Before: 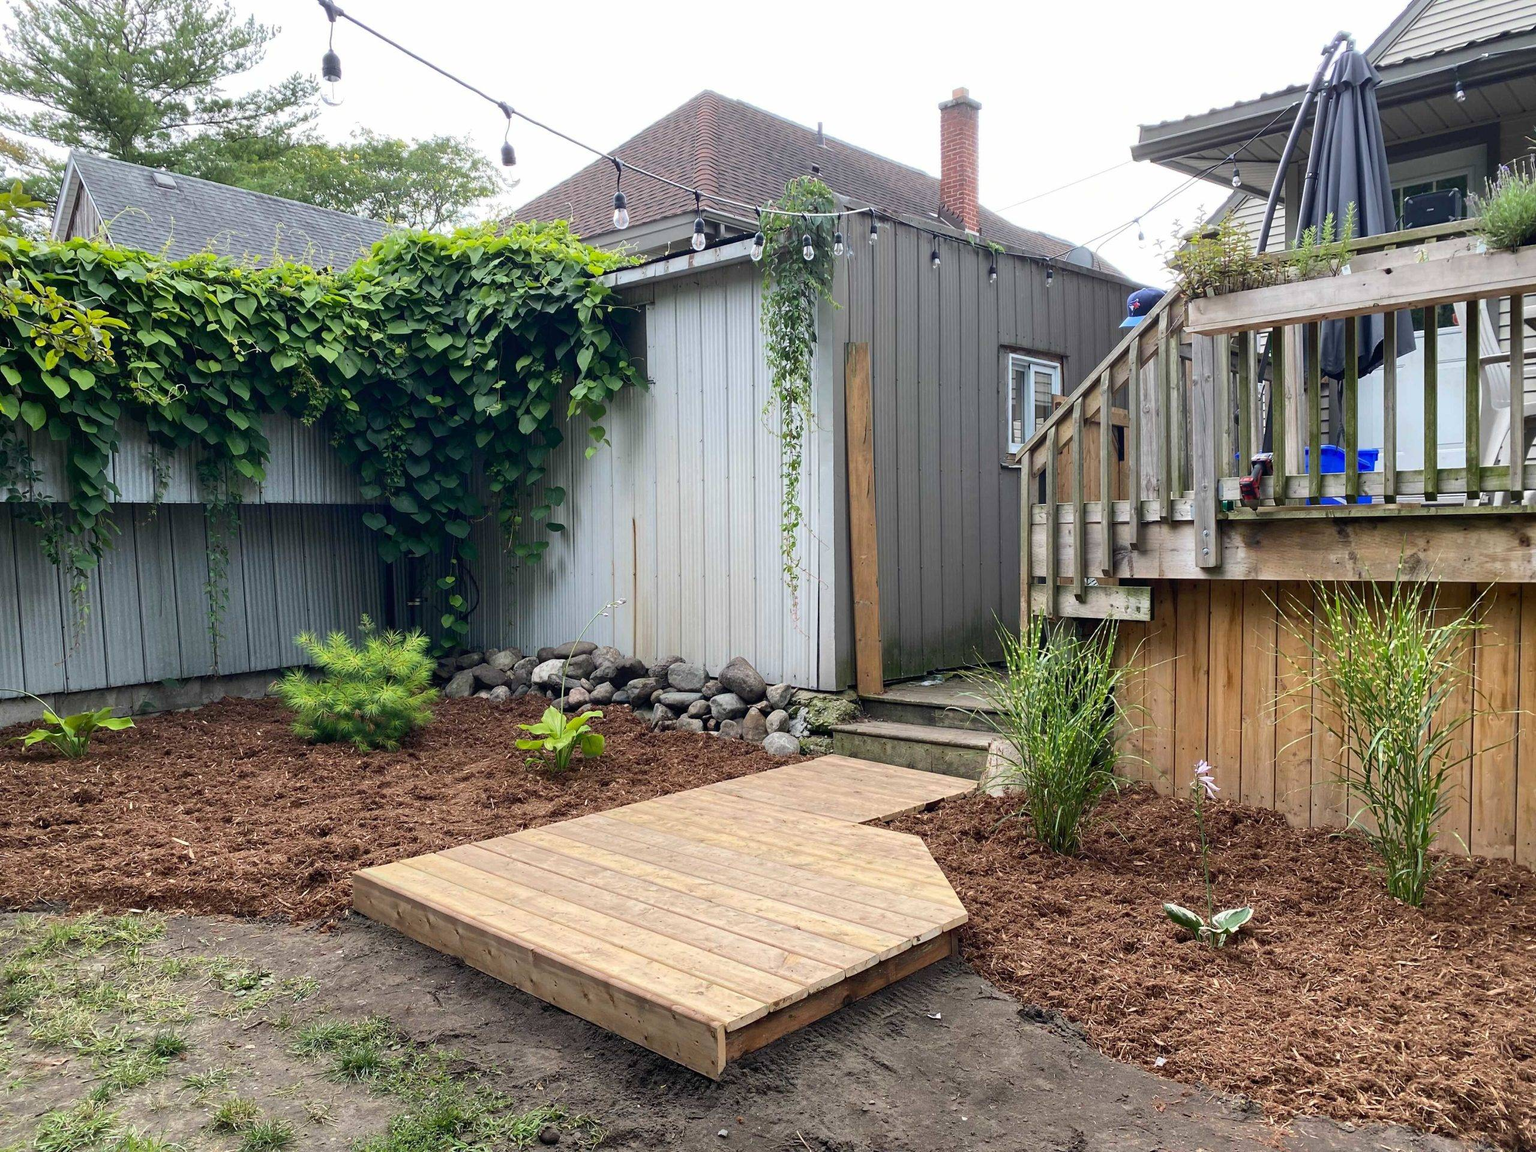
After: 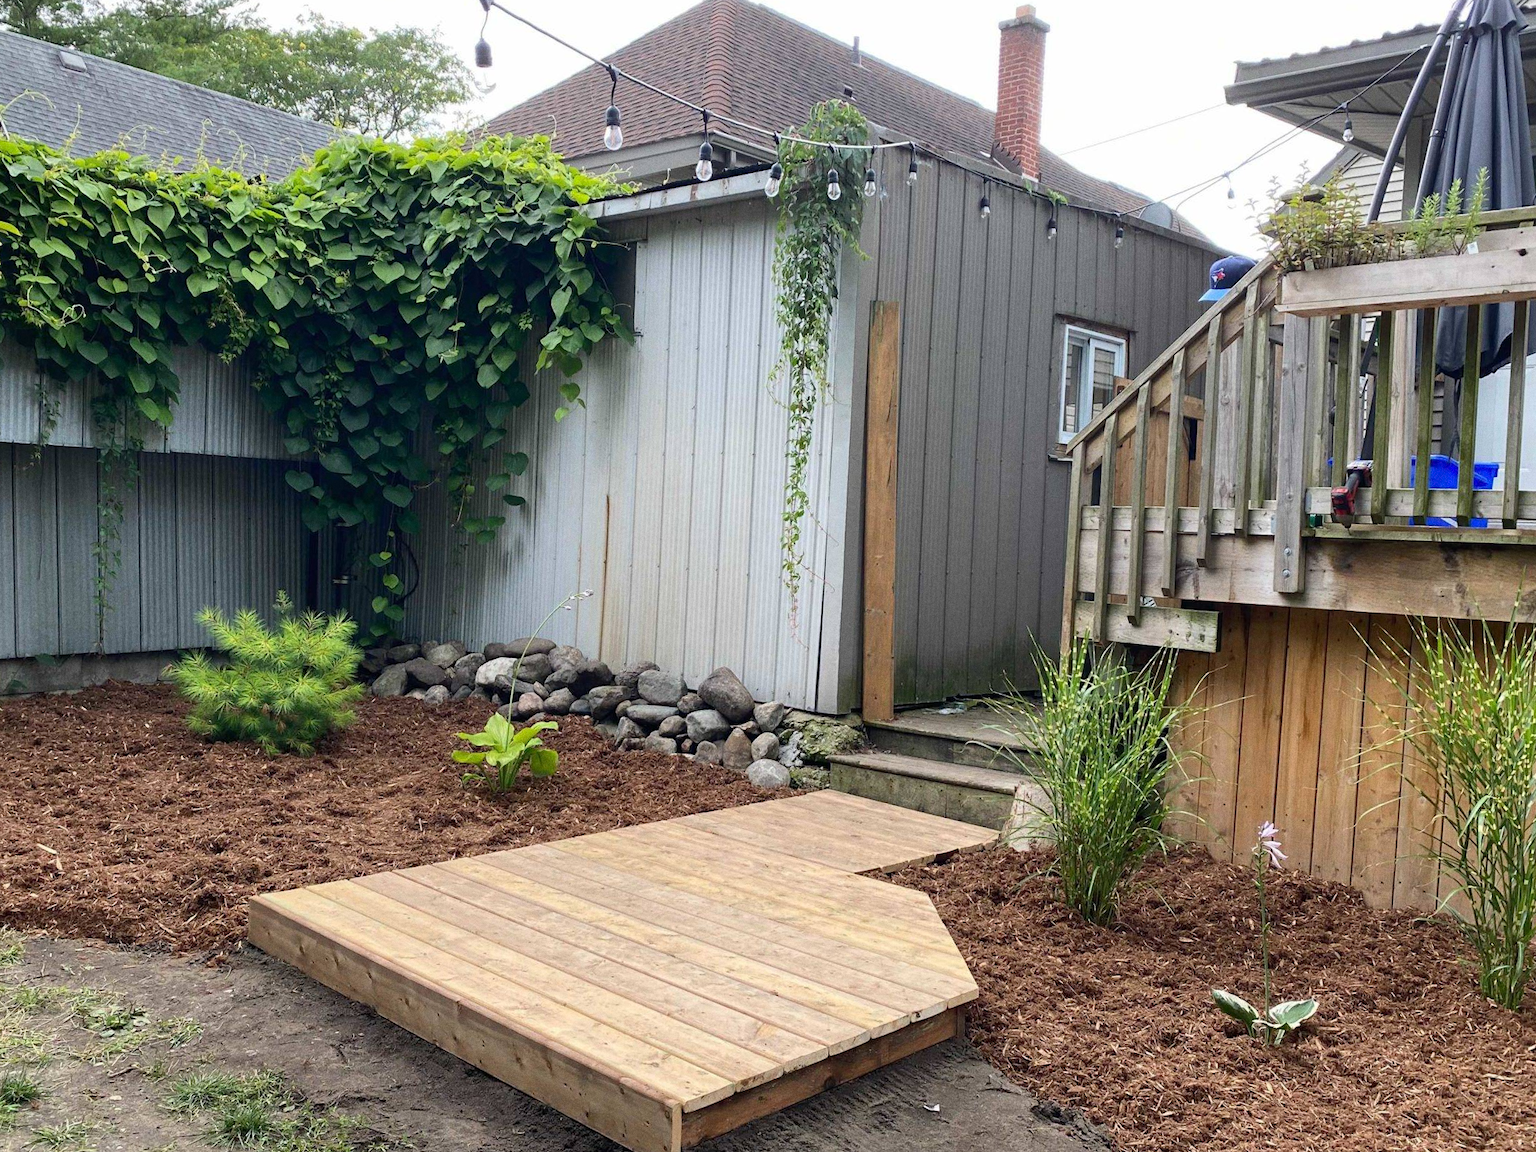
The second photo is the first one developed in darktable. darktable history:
crop and rotate: angle -3.27°, left 5.211%, top 5.211%, right 4.607%, bottom 4.607%
grain: coarseness 0.09 ISO
